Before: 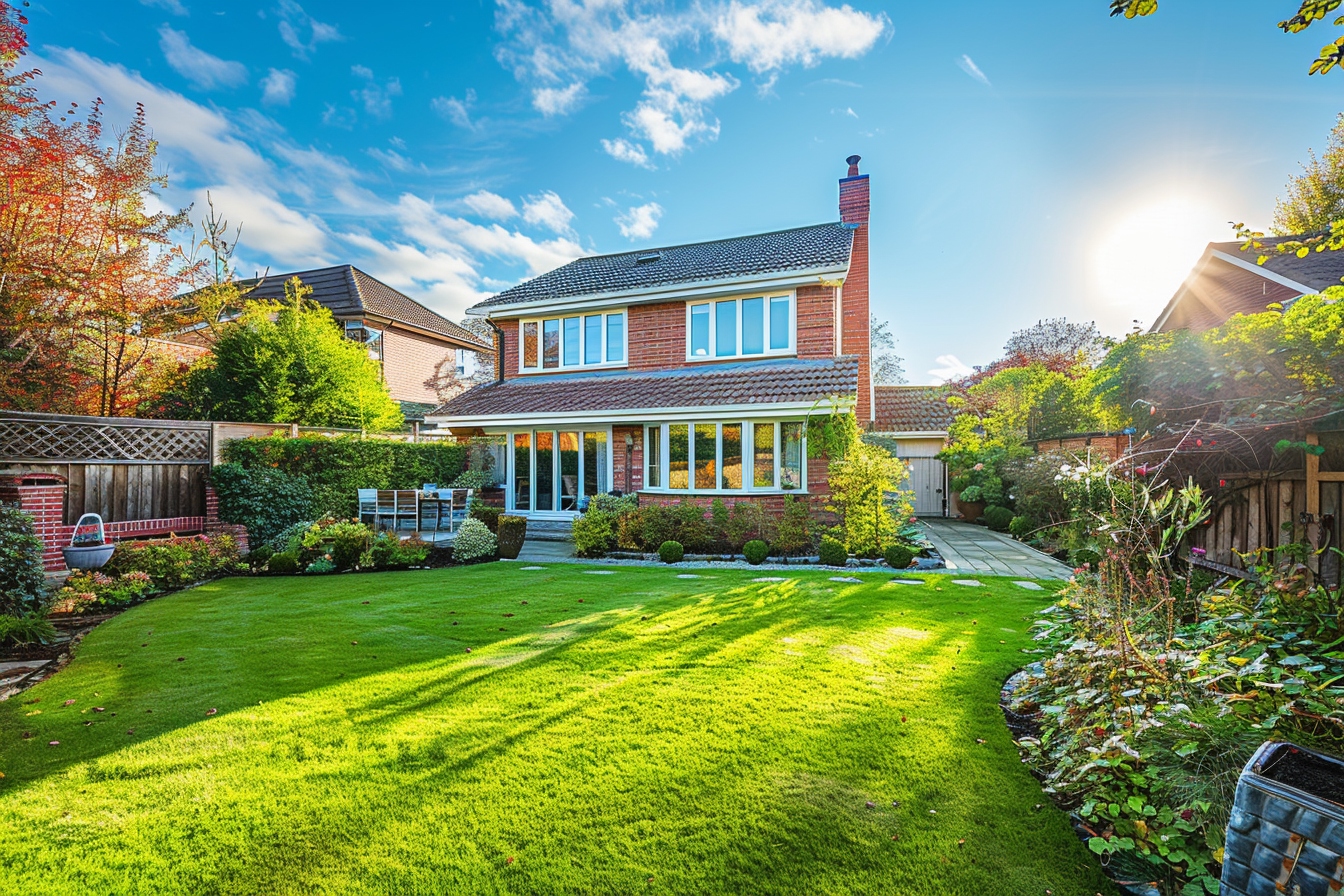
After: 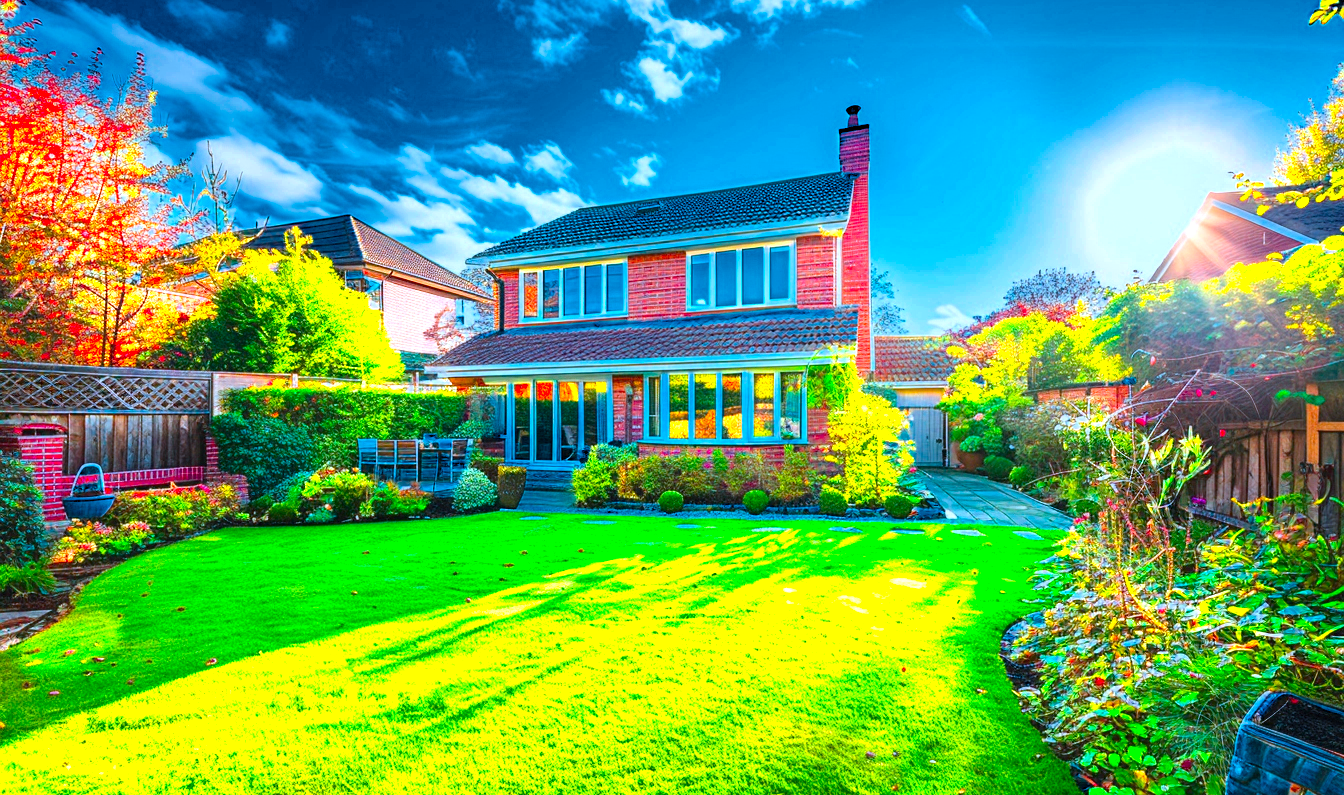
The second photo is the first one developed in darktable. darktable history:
crop and rotate: top 5.609%, bottom 5.609%
color zones: curves: ch0 [(0, 0.613) (0.01, 0.613) (0.245, 0.448) (0.498, 0.529) (0.642, 0.665) (0.879, 0.777) (0.99, 0.613)]; ch1 [(0, 0) (0.143, 0) (0.286, 0) (0.429, 0) (0.571, 0) (0.714, 0) (0.857, 0)], mix -131.09%
color calibration: output R [1.422, -0.35, -0.252, 0], output G [-0.238, 1.259, -0.084, 0], output B [-0.081, -0.196, 1.58, 0], output brightness [0.49, 0.671, -0.57, 0], illuminant same as pipeline (D50), adaptation none (bypass), saturation algorithm version 1 (2020)
exposure: compensate highlight preservation false
